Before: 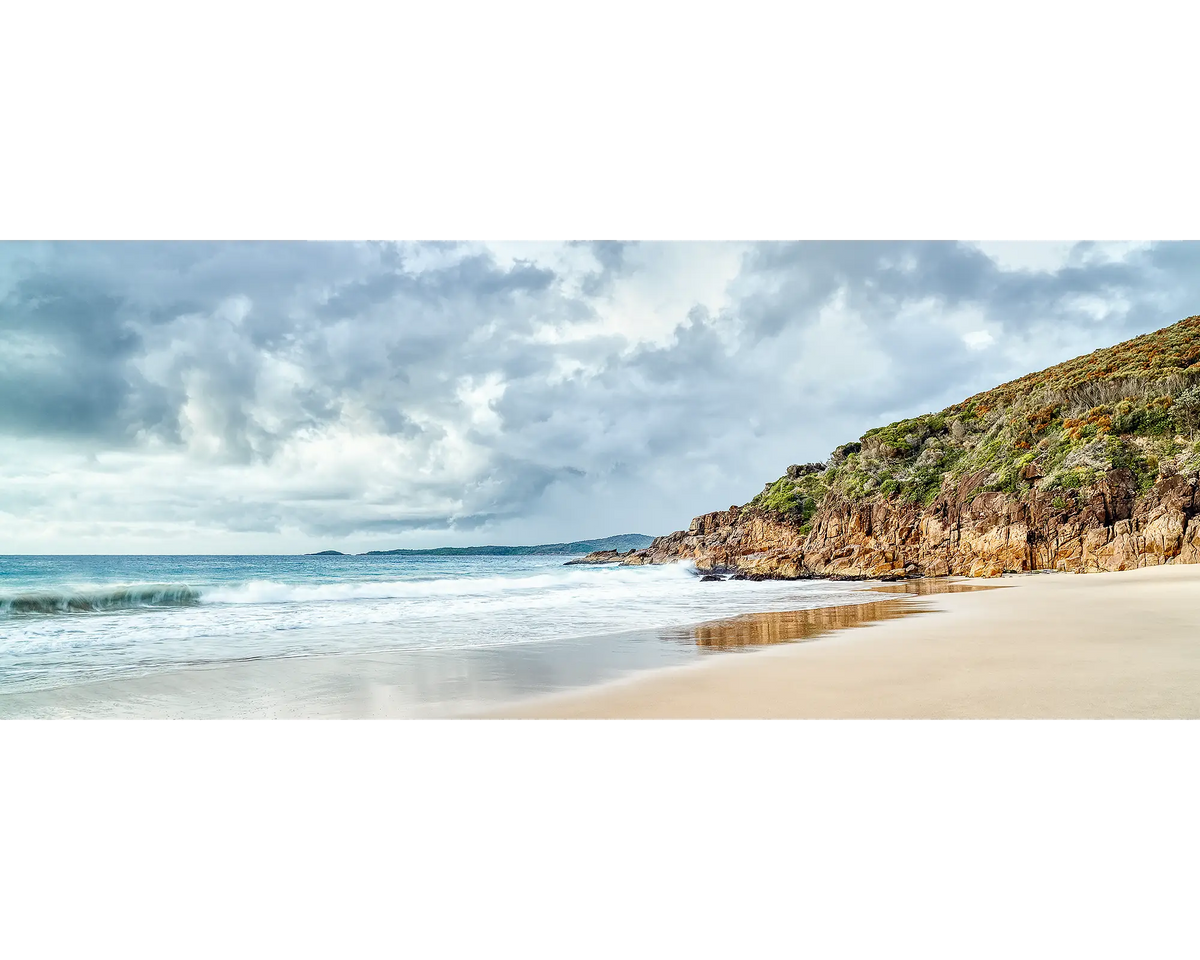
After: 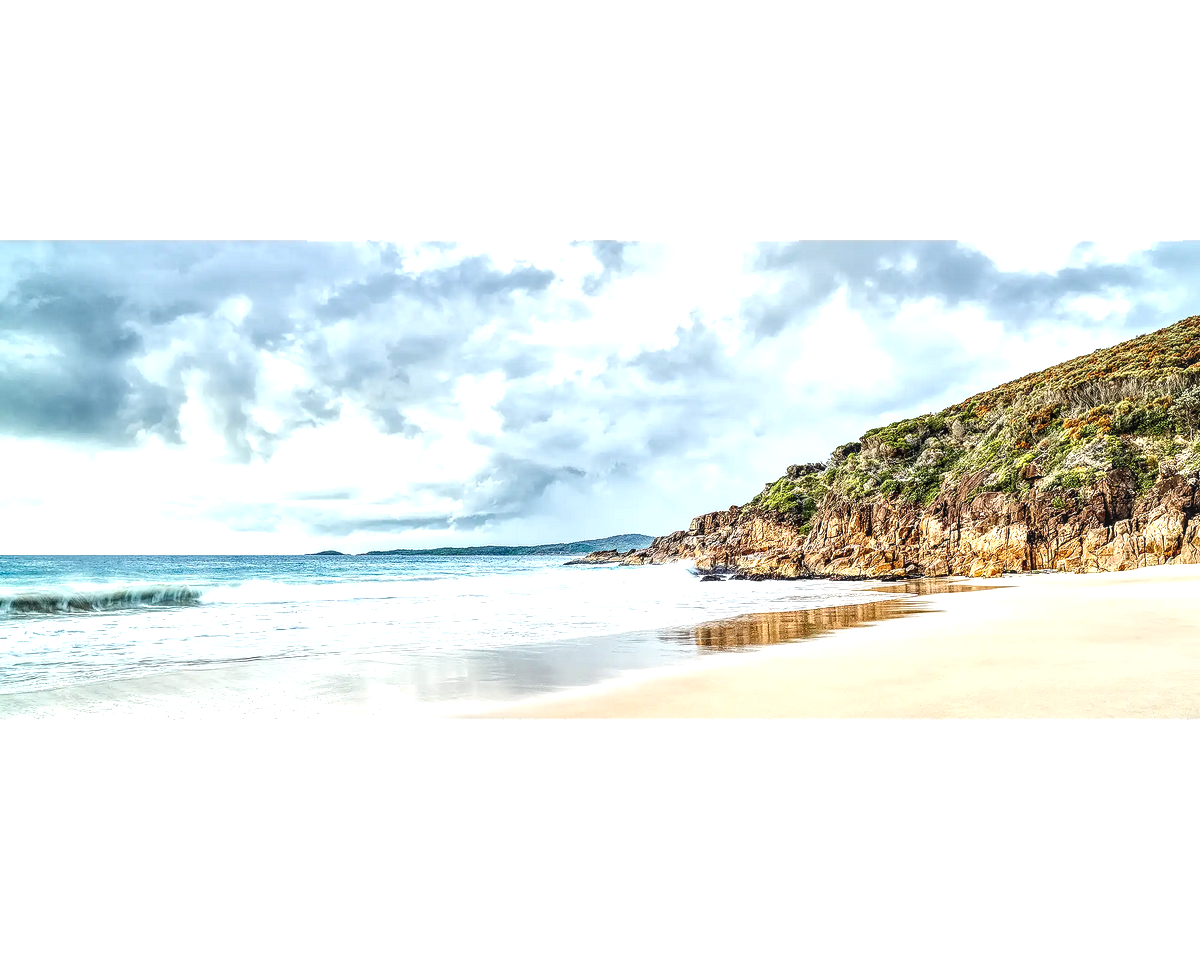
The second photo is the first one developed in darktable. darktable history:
tone equalizer: -8 EV -0.75 EV, -7 EV -0.7 EV, -6 EV -0.6 EV, -5 EV -0.4 EV, -3 EV 0.4 EV, -2 EV 0.6 EV, -1 EV 0.7 EV, +0 EV 0.75 EV, edges refinement/feathering 500, mask exposure compensation -1.57 EV, preserve details no
local contrast: on, module defaults
